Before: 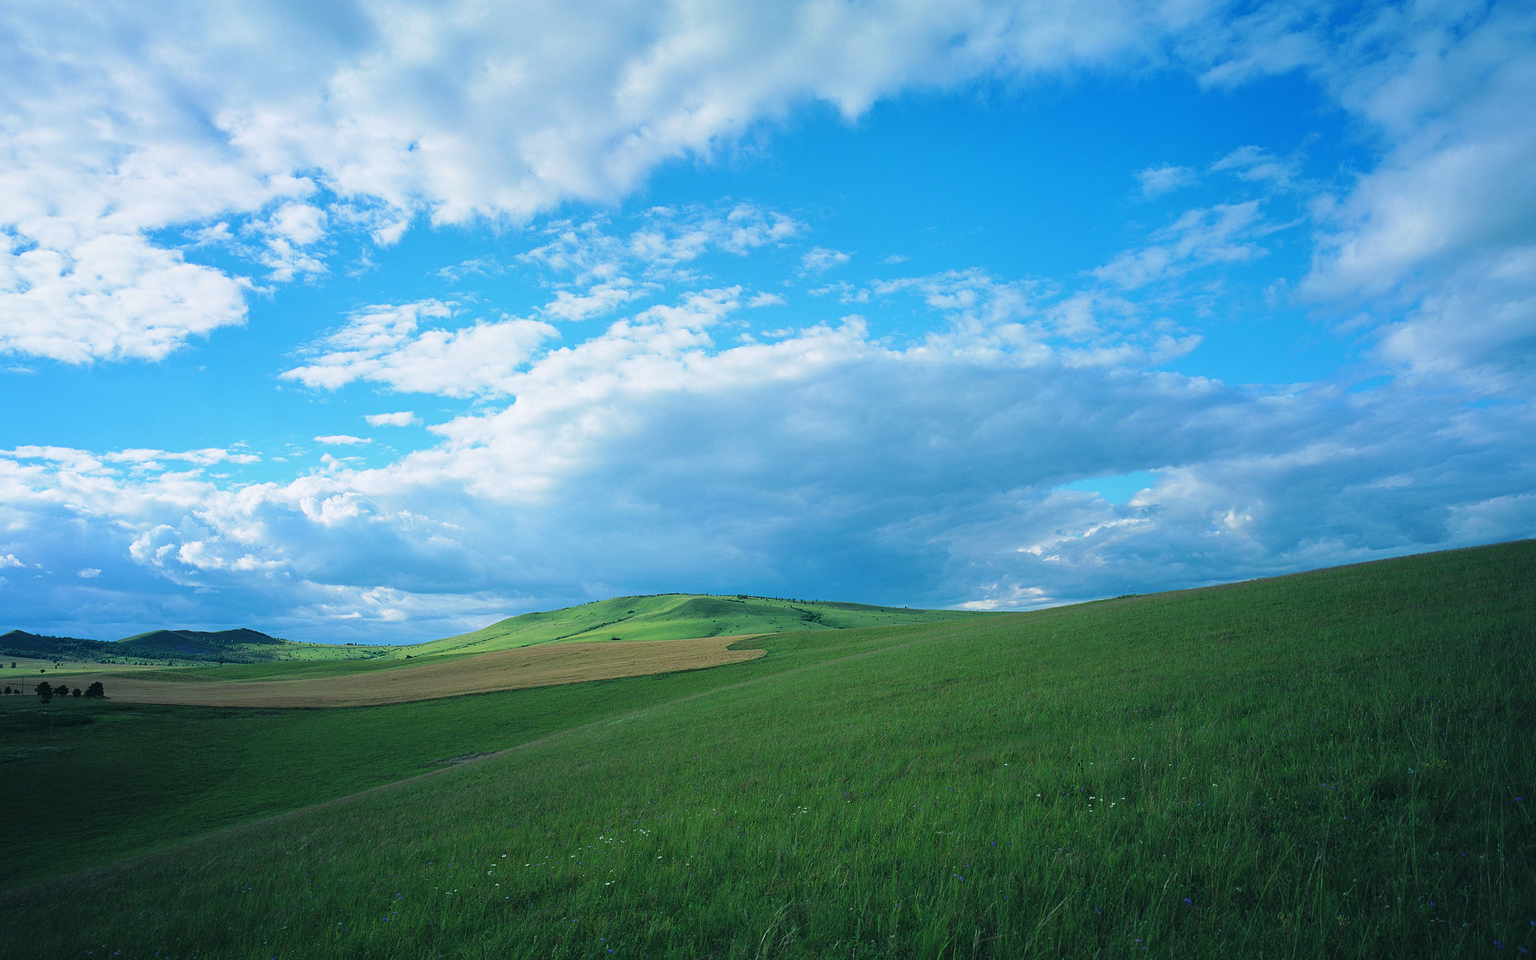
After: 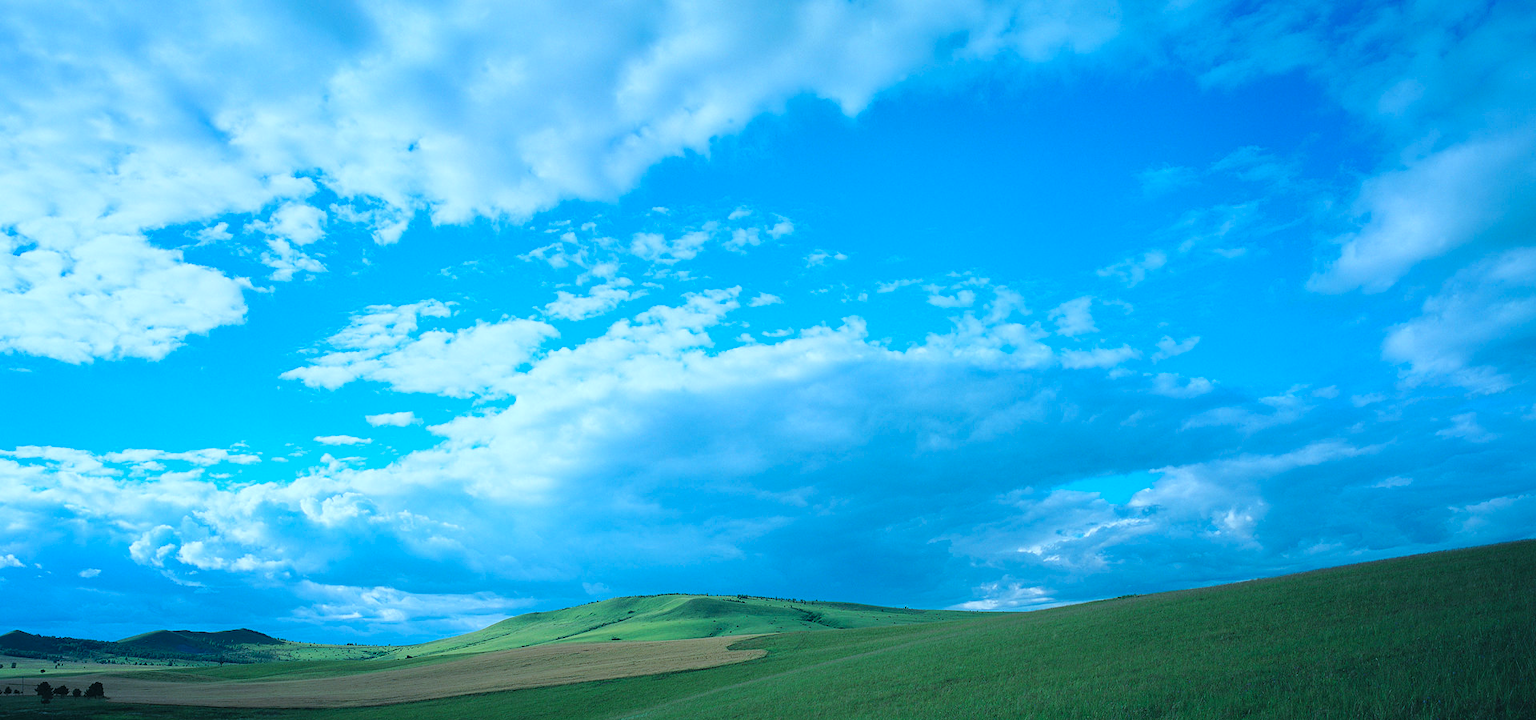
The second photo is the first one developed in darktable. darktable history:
crop: bottom 24.981%
color correction: highlights a* -9.82, highlights b* -21.5
